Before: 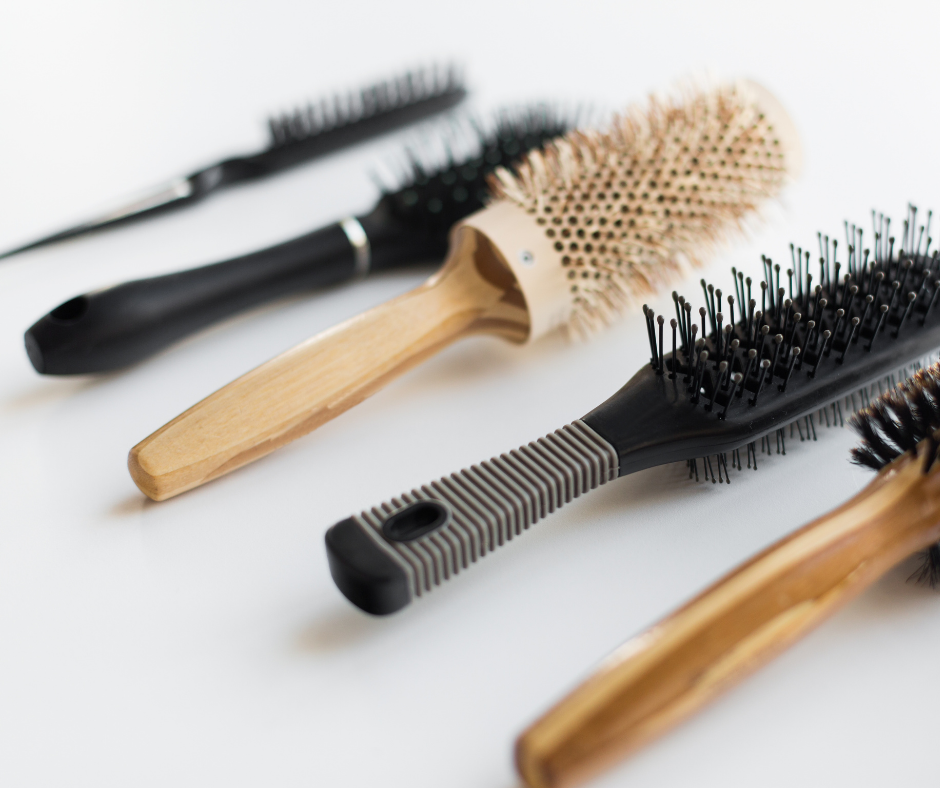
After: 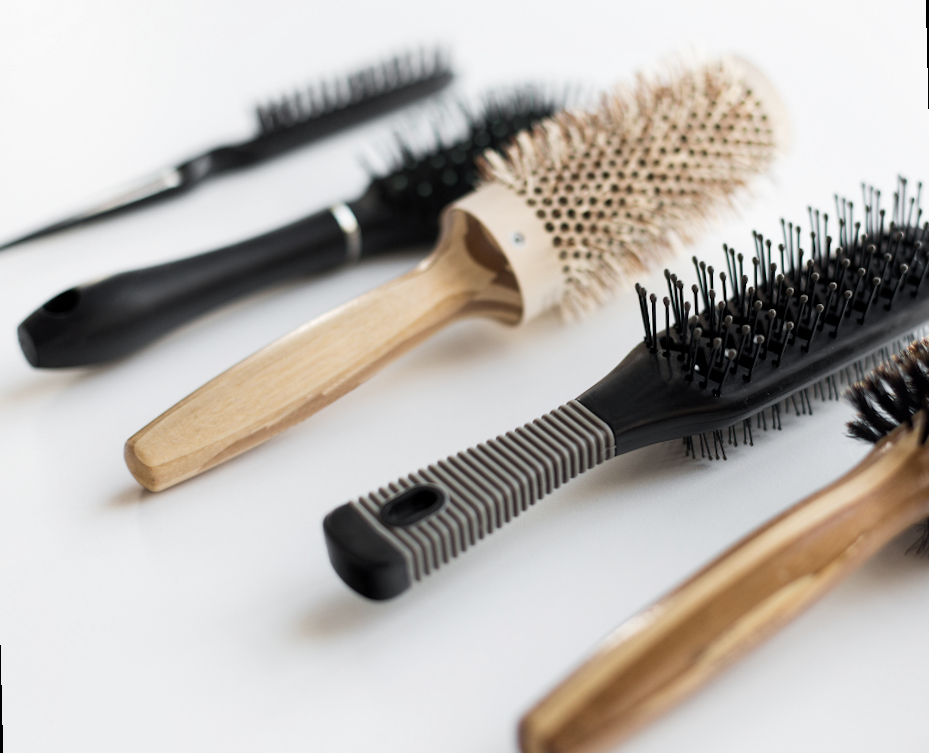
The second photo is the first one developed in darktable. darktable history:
local contrast: highlights 100%, shadows 100%, detail 120%, midtone range 0.2
contrast brightness saturation: contrast 0.06, brightness -0.01, saturation -0.23
rotate and perspective: rotation -1.42°, crop left 0.016, crop right 0.984, crop top 0.035, crop bottom 0.965
